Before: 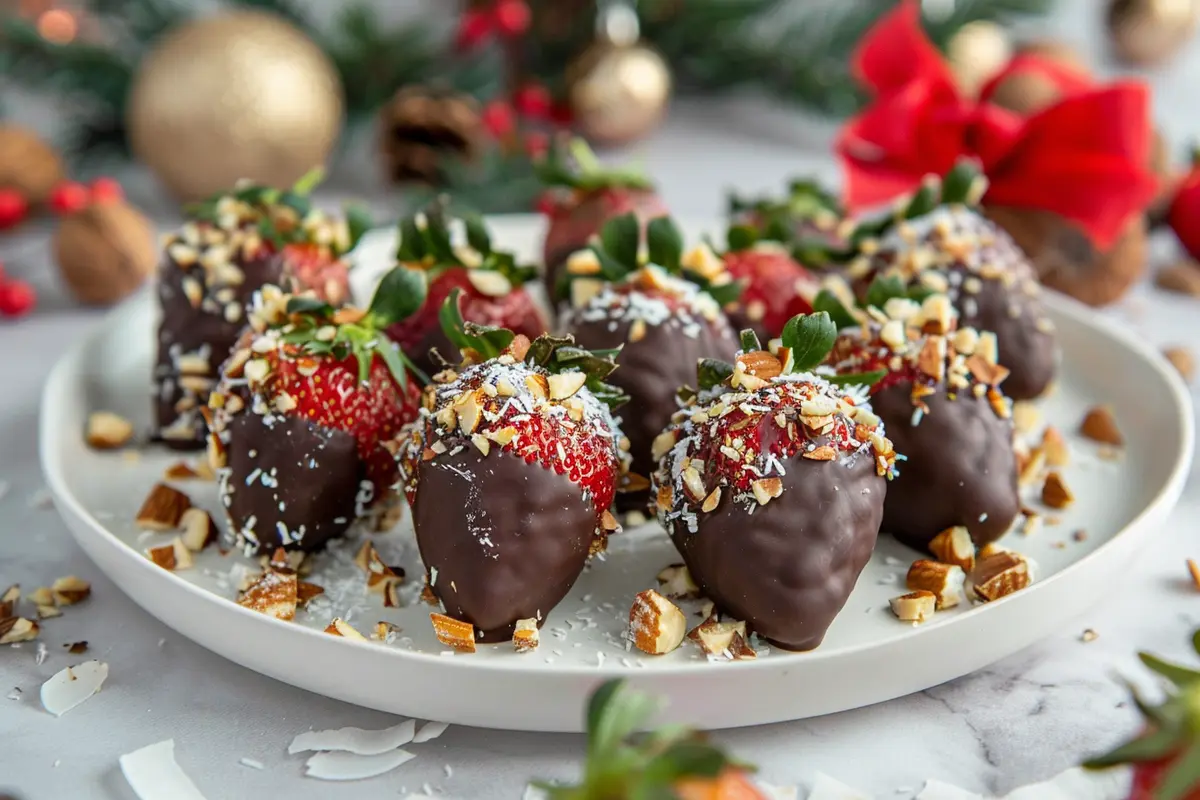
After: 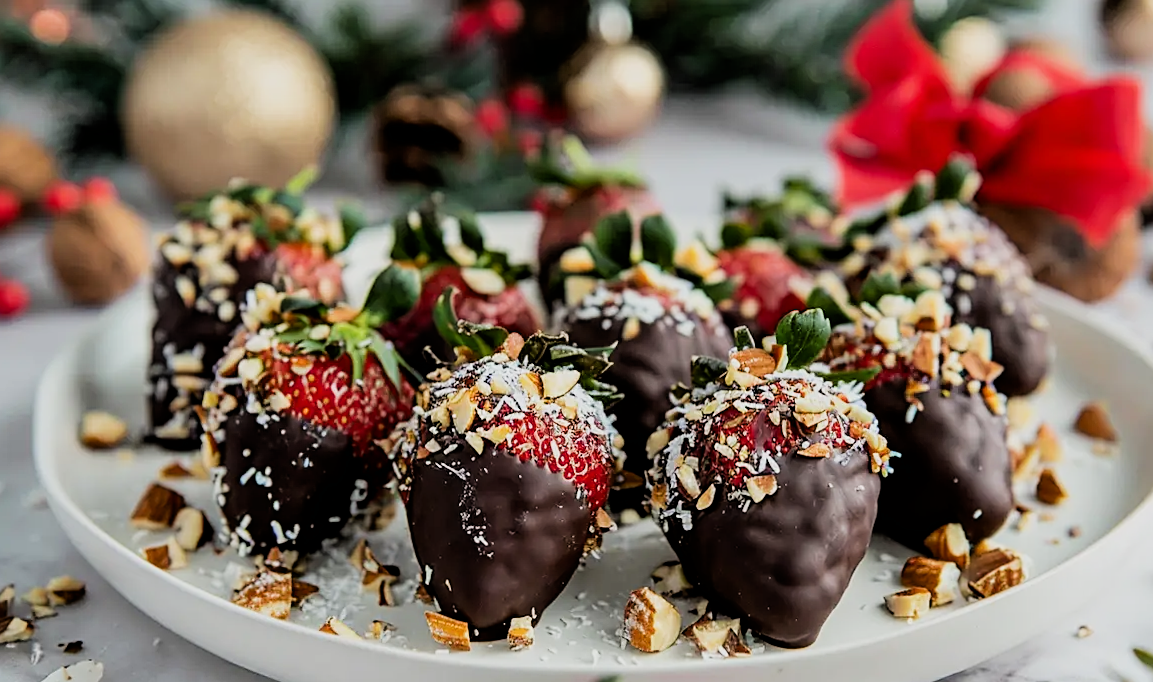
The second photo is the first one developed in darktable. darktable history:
crop and rotate: angle 0.2°, left 0.275%, right 3.127%, bottom 14.18%
sharpen: on, module defaults
exposure: black level correction 0.004, exposure 0.014 EV, compensate highlight preservation false
filmic rgb: black relative exposure -5 EV, hardness 2.88, contrast 1.3, highlights saturation mix -30%
